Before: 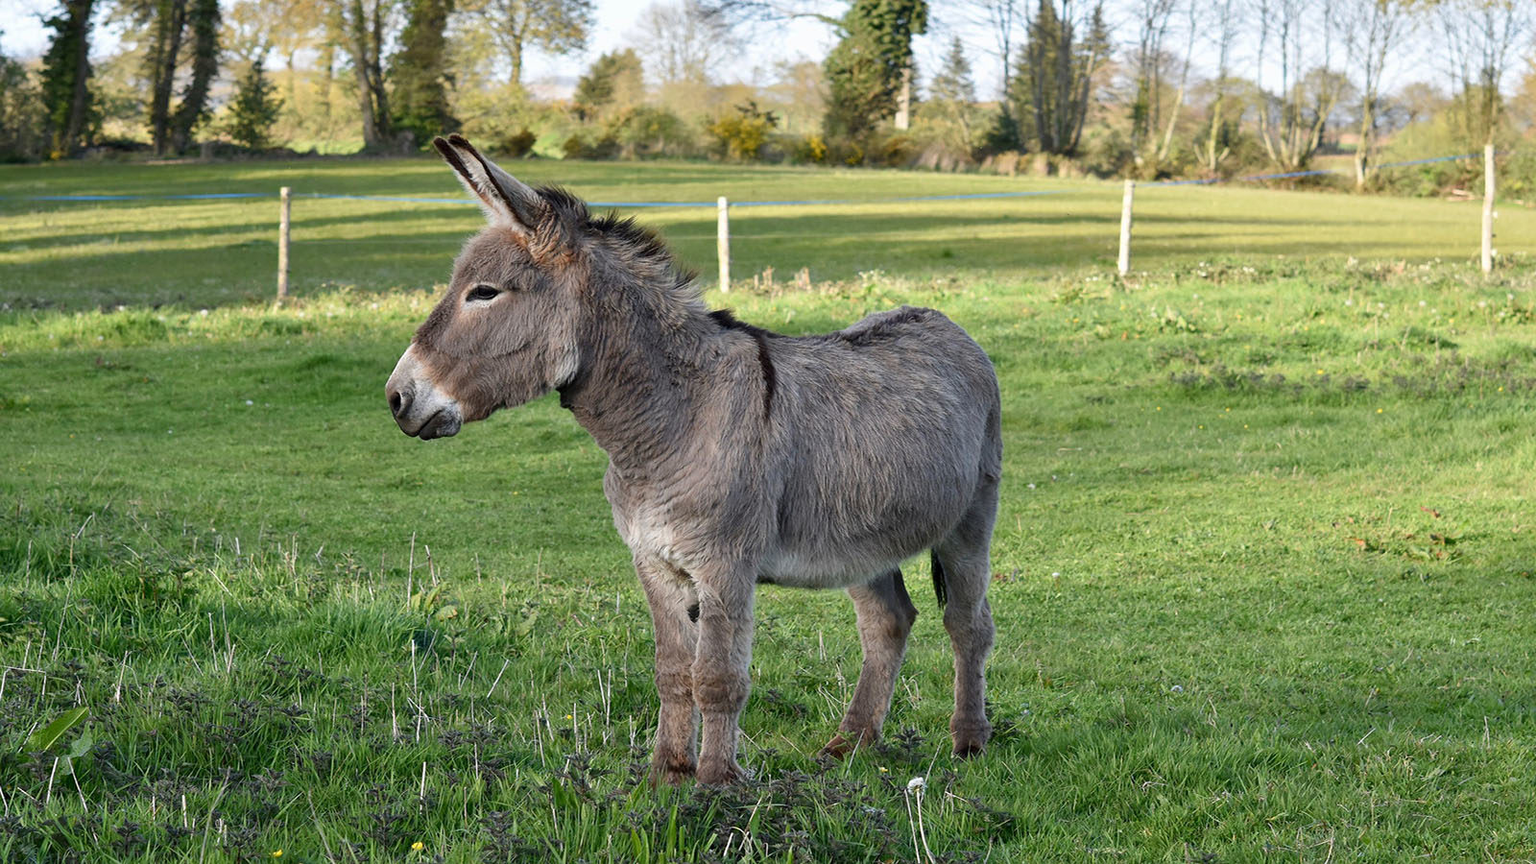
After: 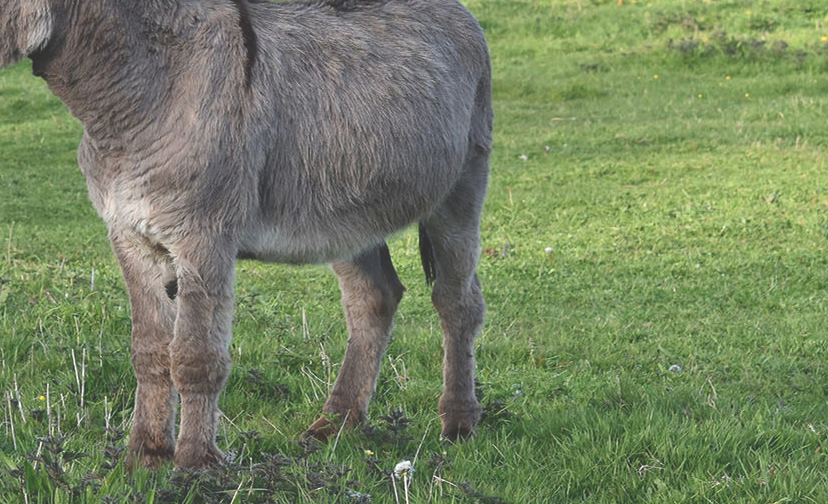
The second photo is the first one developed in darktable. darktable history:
crop: left 34.479%, top 38.822%, right 13.718%, bottom 5.172%
exposure: black level correction -0.03, compensate highlight preservation false
